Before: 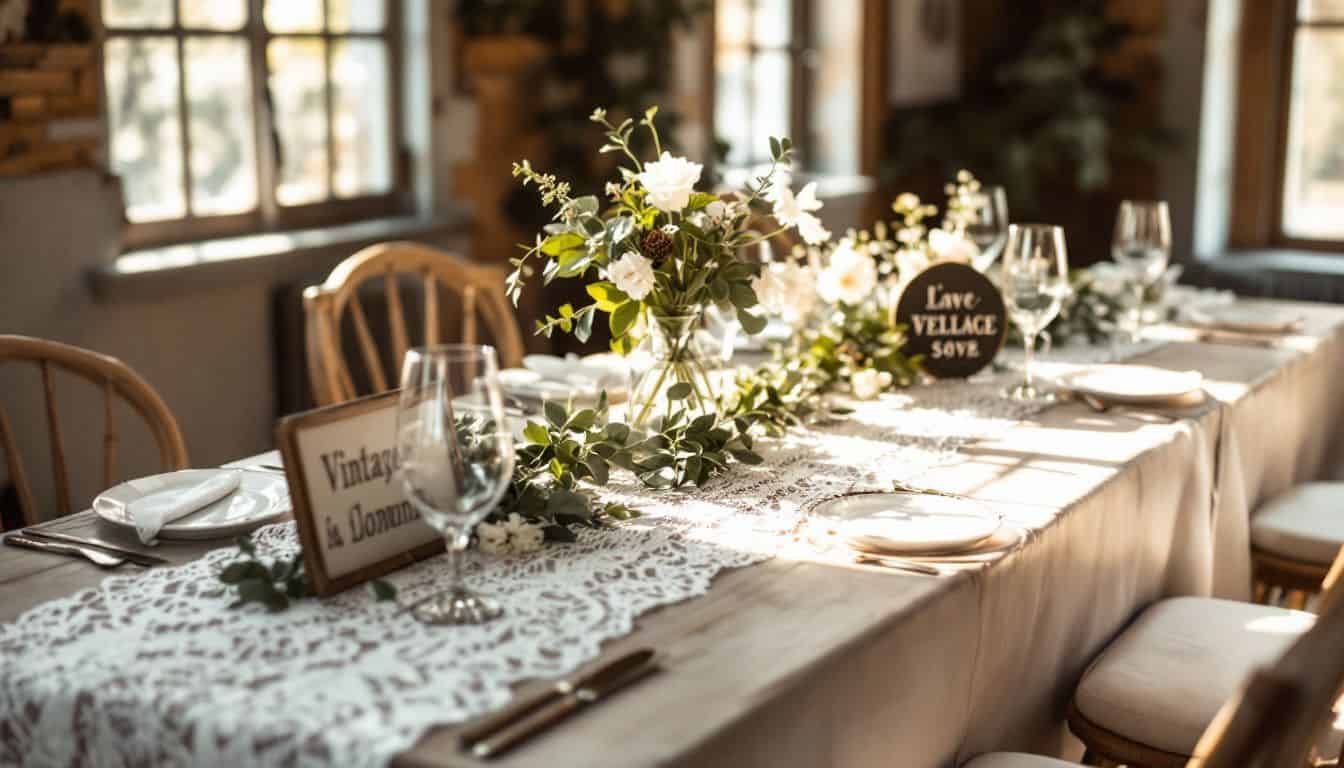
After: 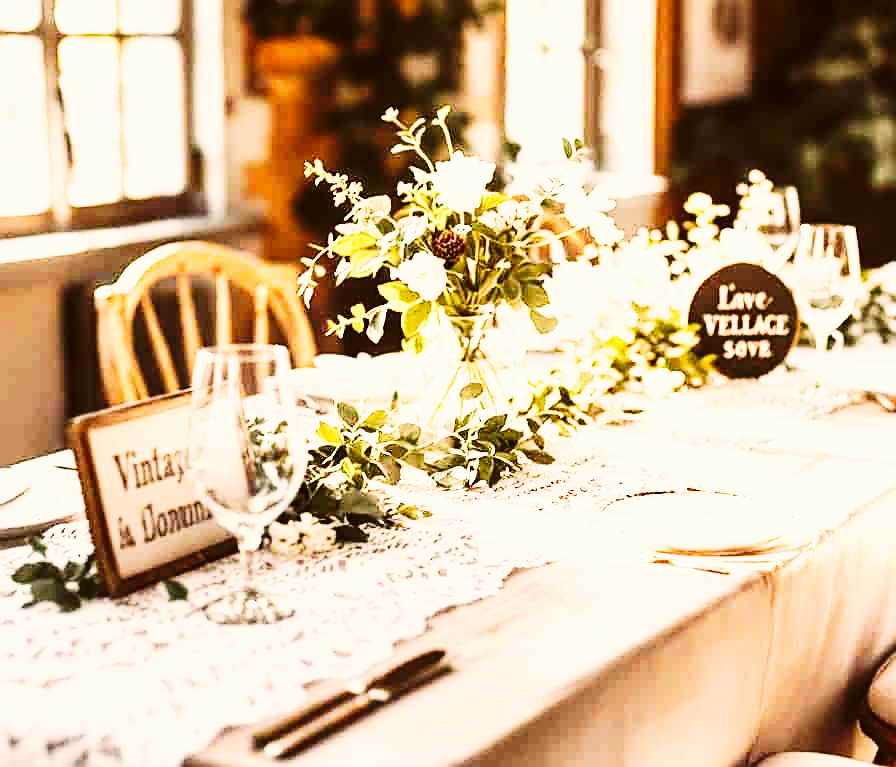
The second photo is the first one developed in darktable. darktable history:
color correction: highlights a* 6.79, highlights b* 8.17, shadows a* 6.01, shadows b* 7.33, saturation 0.928
tone curve: curves: ch0 [(0, 0) (0.003, 0.025) (0.011, 0.025) (0.025, 0.025) (0.044, 0.026) (0.069, 0.033) (0.1, 0.053) (0.136, 0.078) (0.177, 0.108) (0.224, 0.153) (0.277, 0.213) (0.335, 0.286) (0.399, 0.372) (0.468, 0.467) (0.543, 0.565) (0.623, 0.675) (0.709, 0.775) (0.801, 0.863) (0.898, 0.936) (1, 1)], preserve colors none
sharpen: on, module defaults
base curve: curves: ch0 [(0, 0) (0.007, 0.004) (0.027, 0.03) (0.046, 0.07) (0.207, 0.54) (0.442, 0.872) (0.673, 0.972) (1, 1)], preserve colors none
contrast brightness saturation: saturation -0.051
crop and rotate: left 15.535%, right 17.743%
exposure: black level correction -0.005, exposure 0.625 EV, compensate highlight preservation false
